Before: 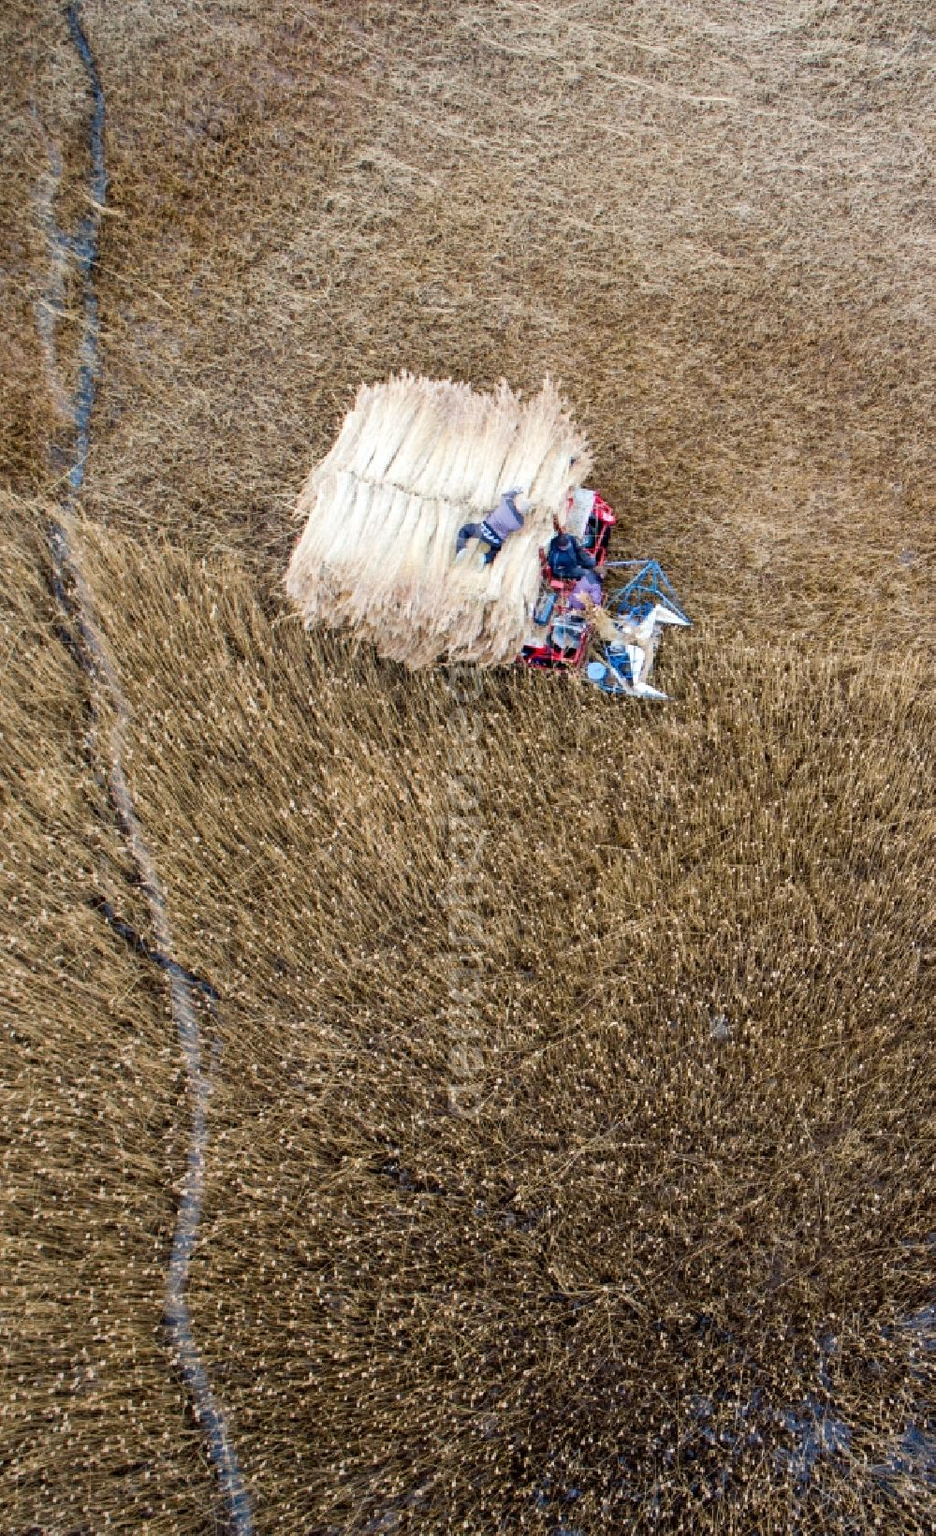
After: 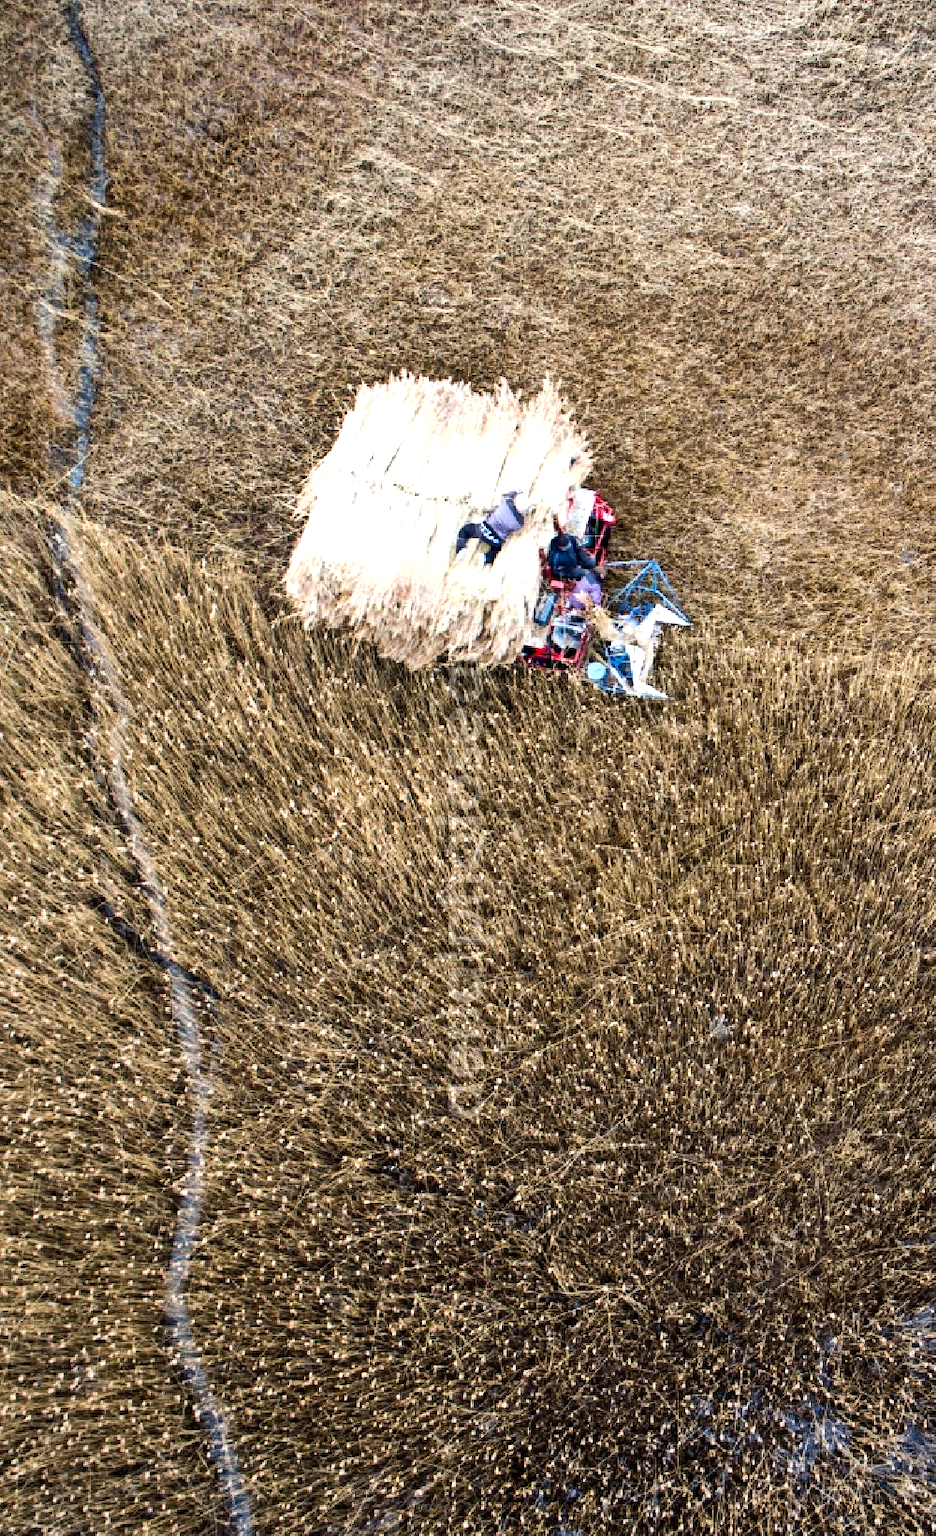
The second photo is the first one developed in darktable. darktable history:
tone equalizer: -8 EV -0.75 EV, -7 EV -0.7 EV, -6 EV -0.6 EV, -5 EV -0.4 EV, -3 EV 0.4 EV, -2 EV 0.6 EV, -1 EV 0.7 EV, +0 EV 0.75 EV, edges refinement/feathering 500, mask exposure compensation -1.57 EV, preserve details no
shadows and highlights: soften with gaussian
